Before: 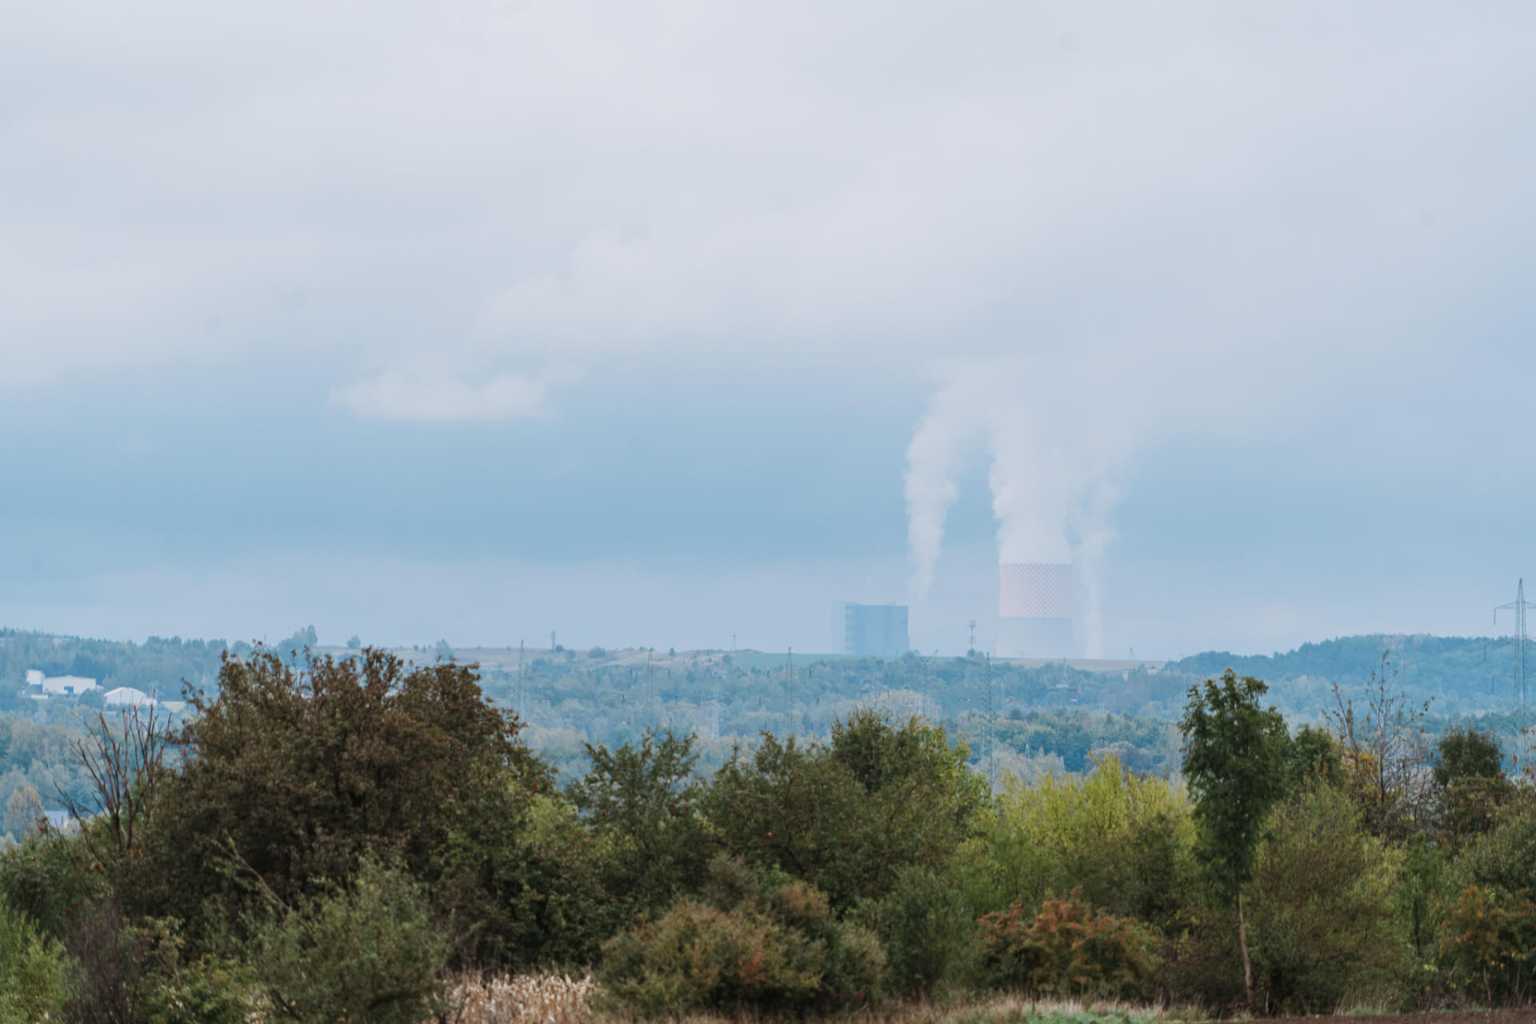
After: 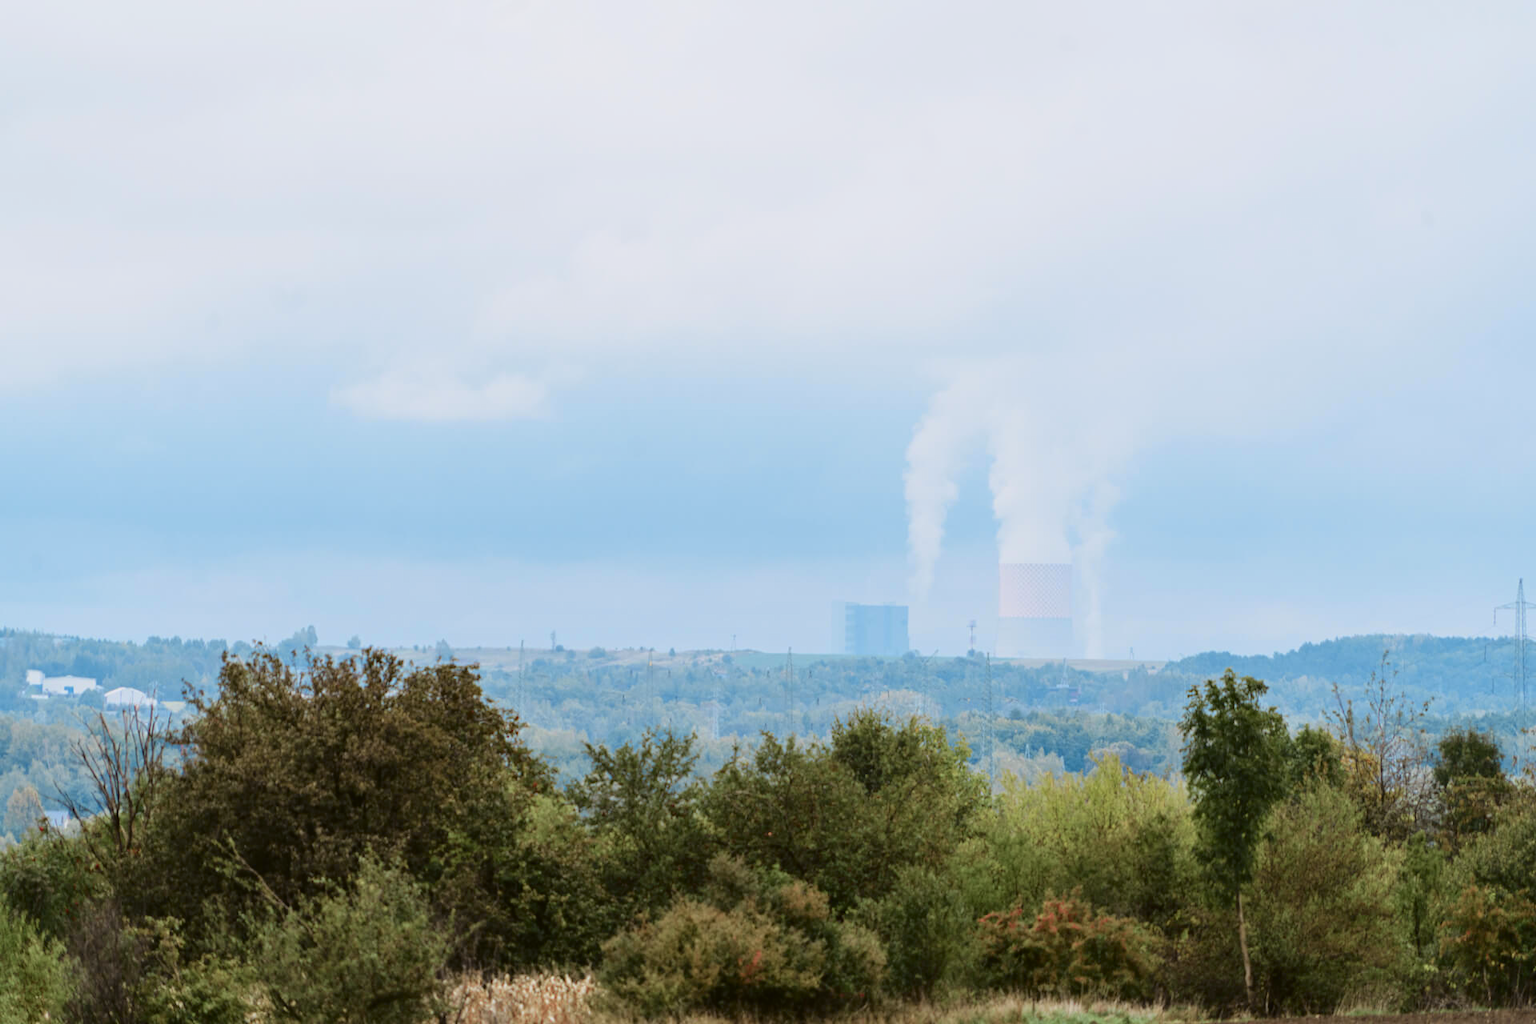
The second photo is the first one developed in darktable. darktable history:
tone curve: curves: ch0 [(0, 0.021) (0.049, 0.044) (0.152, 0.14) (0.328, 0.377) (0.473, 0.543) (0.641, 0.705) (0.85, 0.894) (1, 0.969)]; ch1 [(0, 0) (0.302, 0.331) (0.427, 0.433) (0.472, 0.47) (0.502, 0.503) (0.527, 0.524) (0.564, 0.591) (0.602, 0.632) (0.677, 0.701) (0.859, 0.885) (1, 1)]; ch2 [(0, 0) (0.33, 0.301) (0.447, 0.44) (0.487, 0.496) (0.502, 0.516) (0.535, 0.563) (0.565, 0.6) (0.618, 0.629) (1, 1)], color space Lab, independent channels, preserve colors none
